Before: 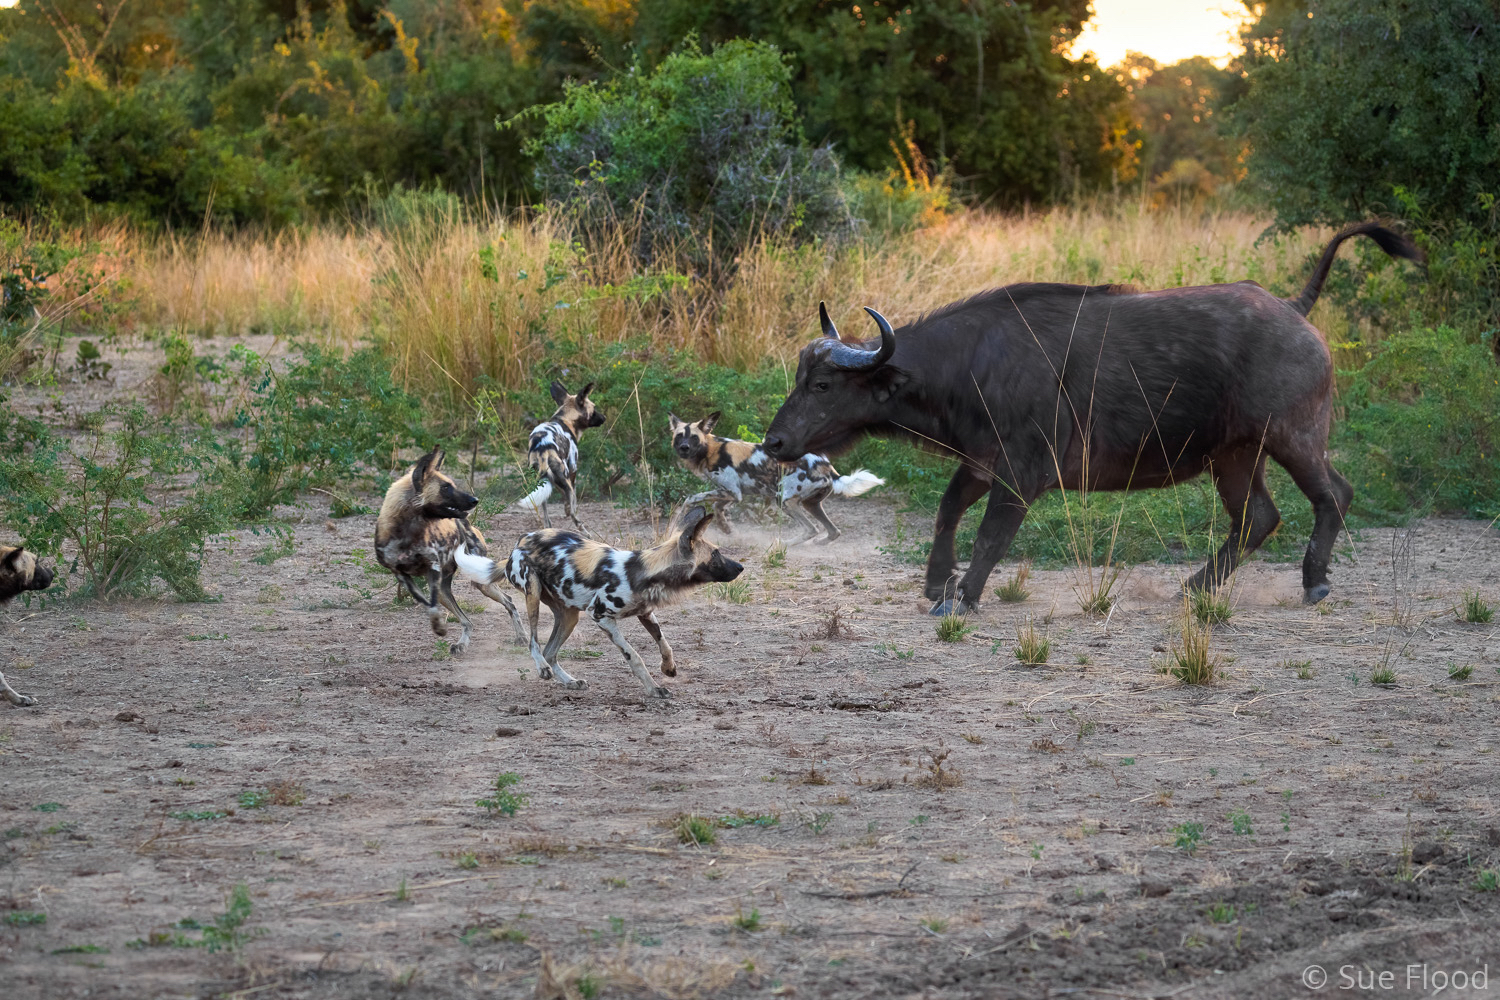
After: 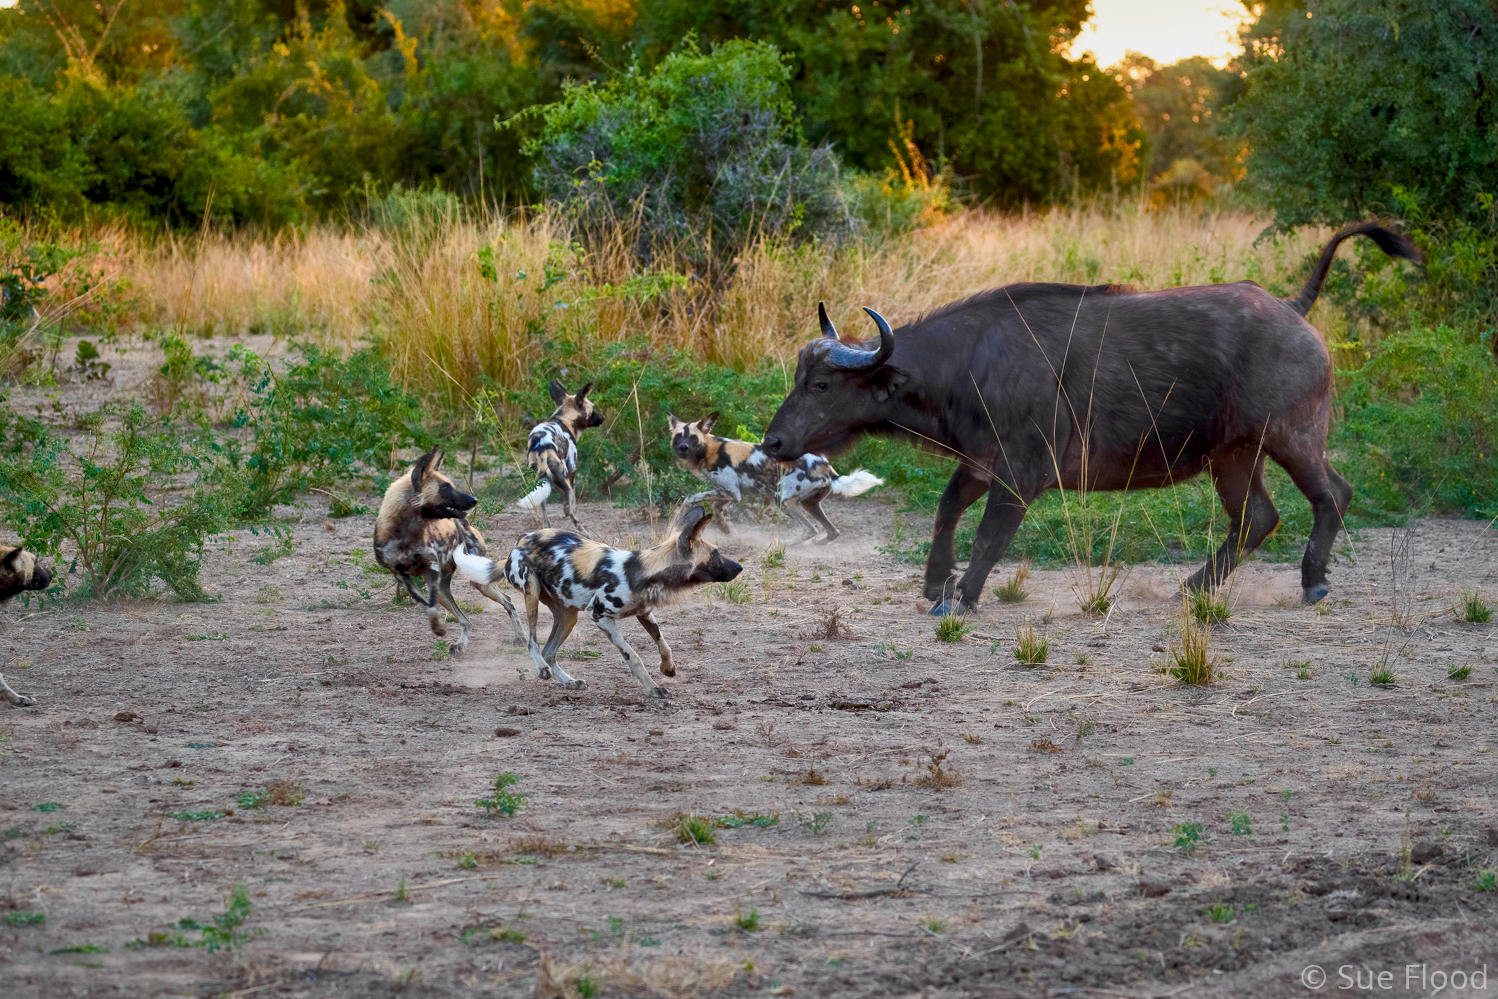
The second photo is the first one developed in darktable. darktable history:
contrast equalizer: octaves 7, y [[0.513, 0.565, 0.608, 0.562, 0.512, 0.5], [0.5 ×6], [0.5, 0.5, 0.5, 0.528, 0.598, 0.658], [0 ×6], [0 ×6]], mix 0.296
local contrast: mode bilateral grid, contrast 19, coarseness 50, detail 121%, midtone range 0.2
color balance rgb: perceptual saturation grading › global saturation 20%, perceptual saturation grading › highlights -25.308%, perceptual saturation grading › shadows 50.26%, contrast -10.386%
crop: left 0.124%
